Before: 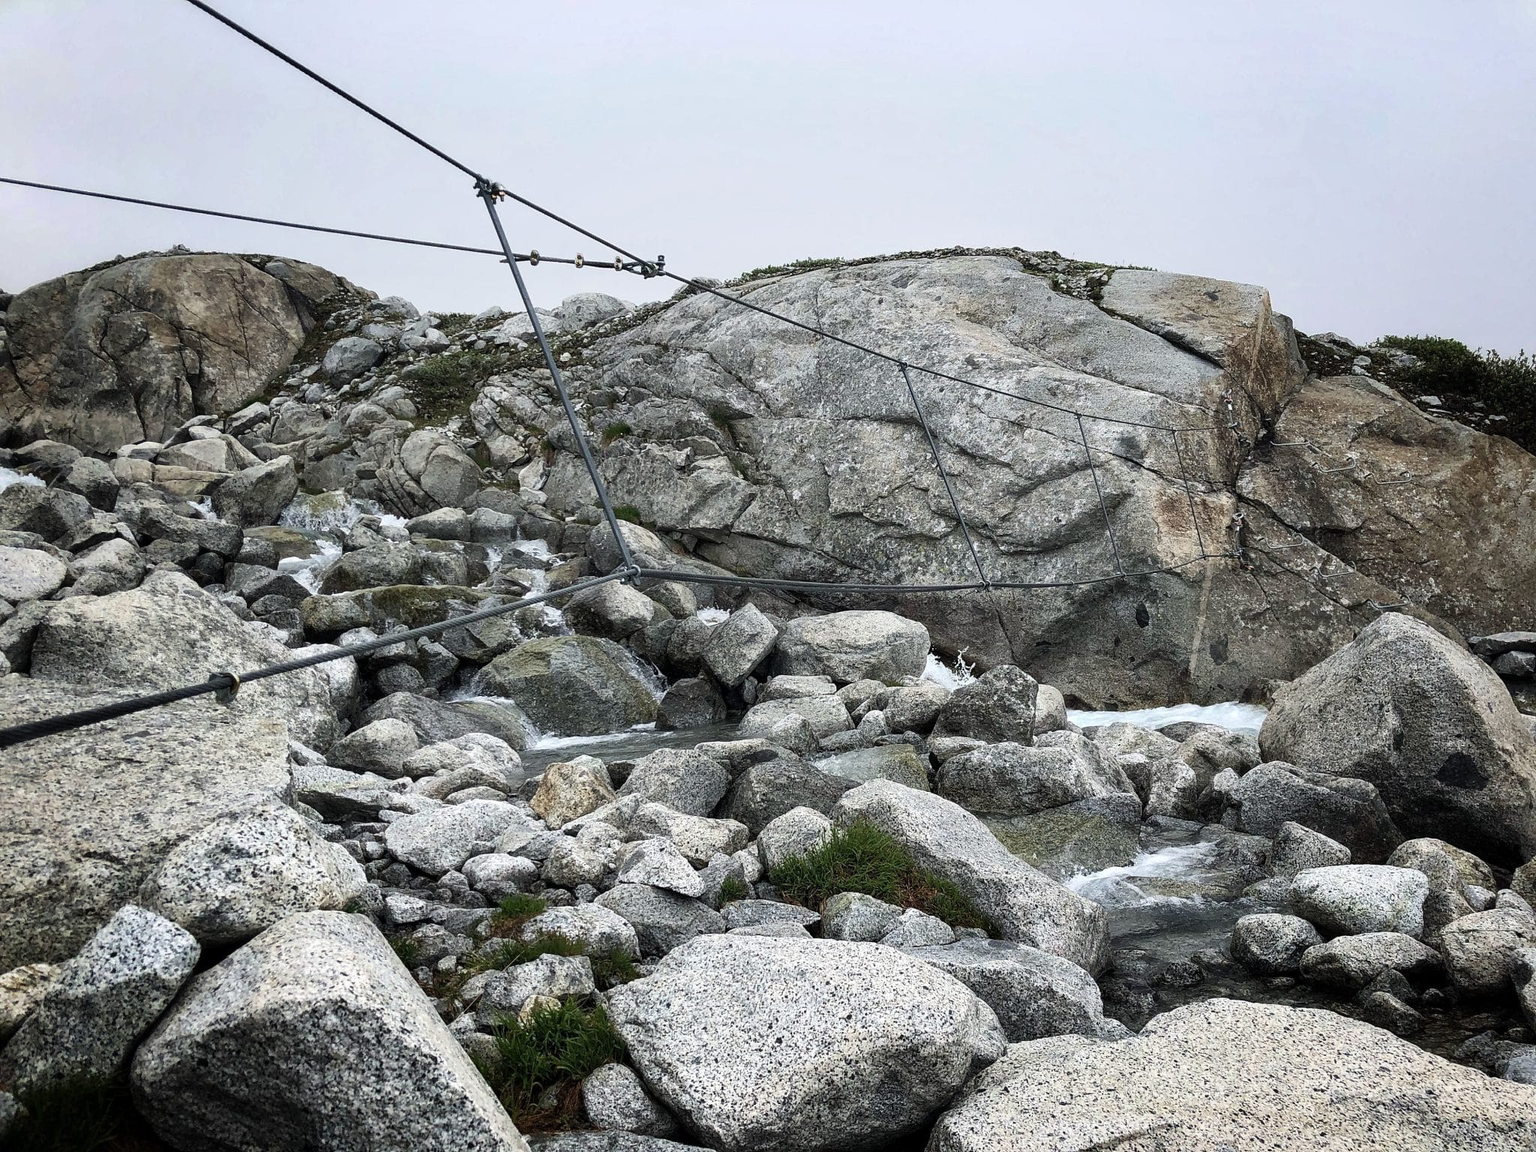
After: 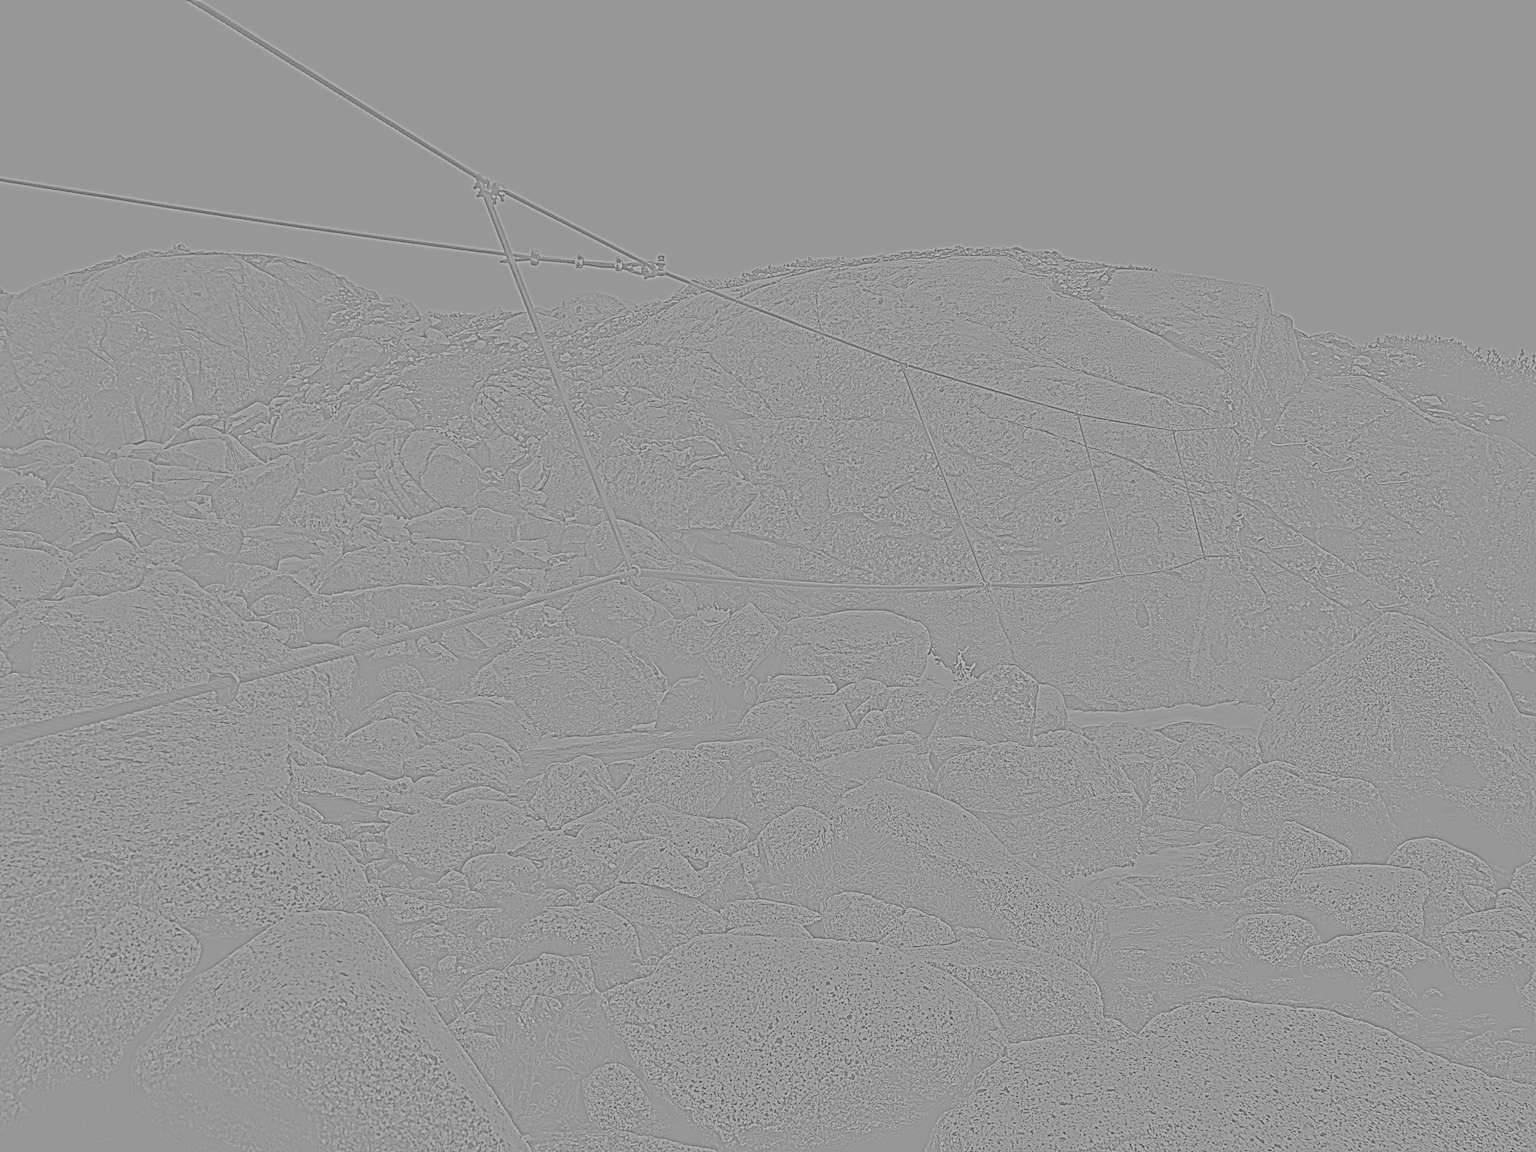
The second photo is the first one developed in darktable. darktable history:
tone curve: curves: ch0 [(0, 0) (0.003, 0.219) (0.011, 0.219) (0.025, 0.223) (0.044, 0.226) (0.069, 0.232) (0.1, 0.24) (0.136, 0.245) (0.177, 0.257) (0.224, 0.281) (0.277, 0.324) (0.335, 0.392) (0.399, 0.484) (0.468, 0.585) (0.543, 0.672) (0.623, 0.741) (0.709, 0.788) (0.801, 0.835) (0.898, 0.878) (1, 1)], preserve colors none
highpass: sharpness 9.84%, contrast boost 9.94%
